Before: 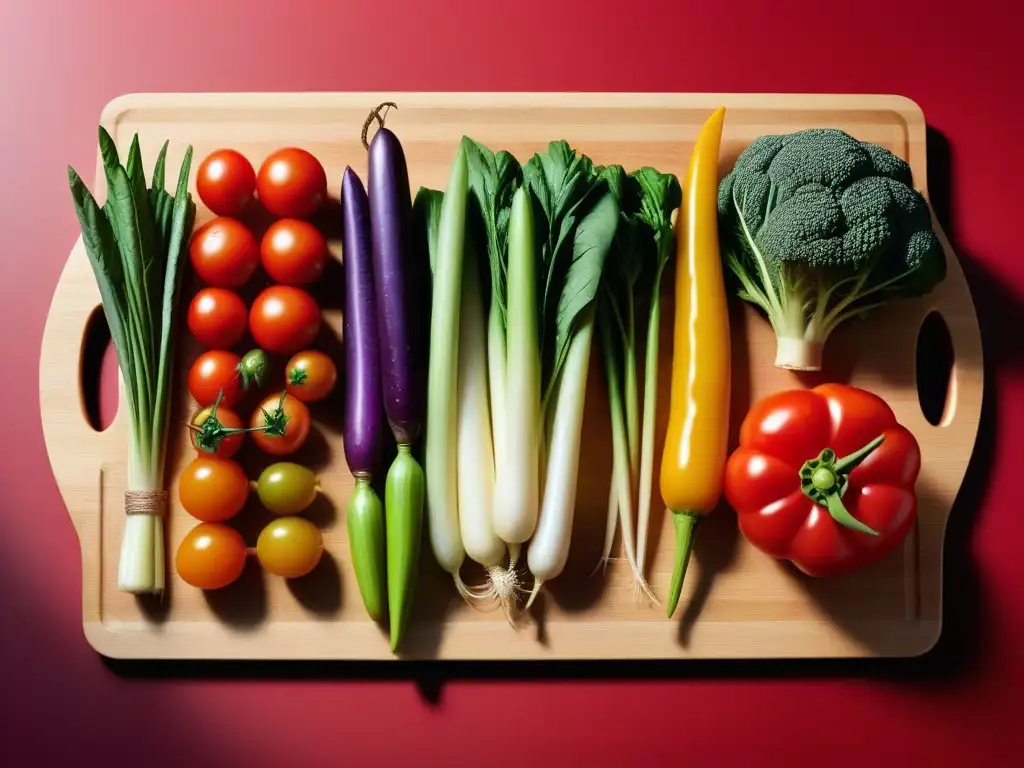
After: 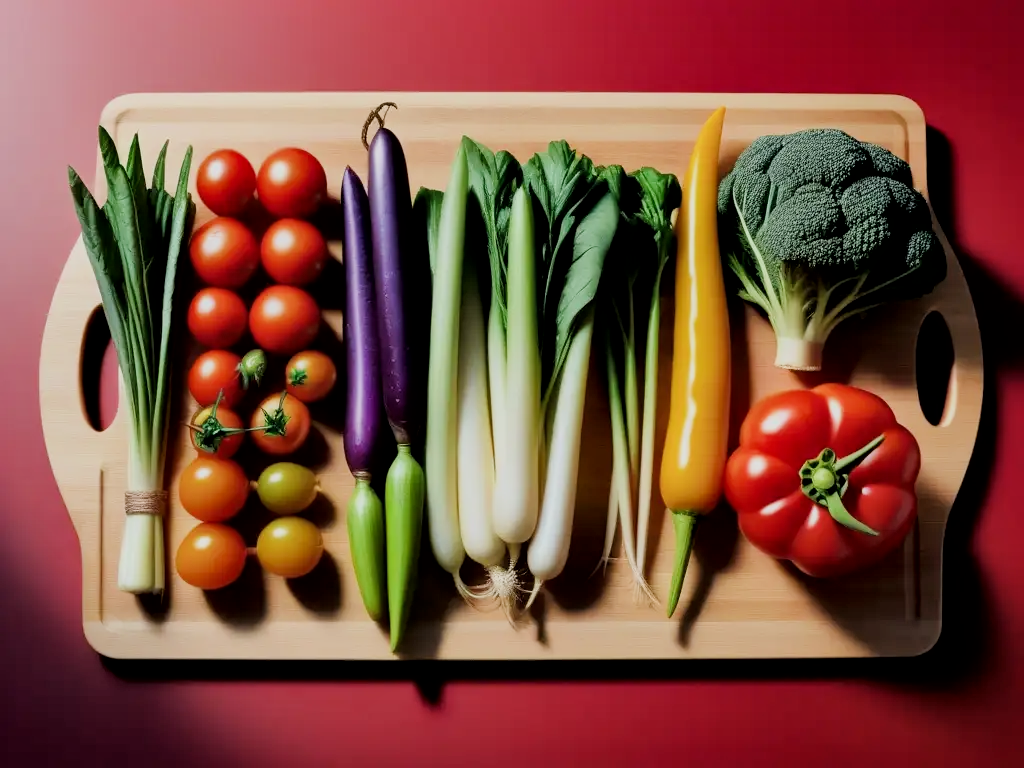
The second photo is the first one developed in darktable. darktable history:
filmic rgb: black relative exposure -7.65 EV, white relative exposure 4.56 EV, hardness 3.61
local contrast: mode bilateral grid, contrast 20, coarseness 50, detail 150%, midtone range 0.2
